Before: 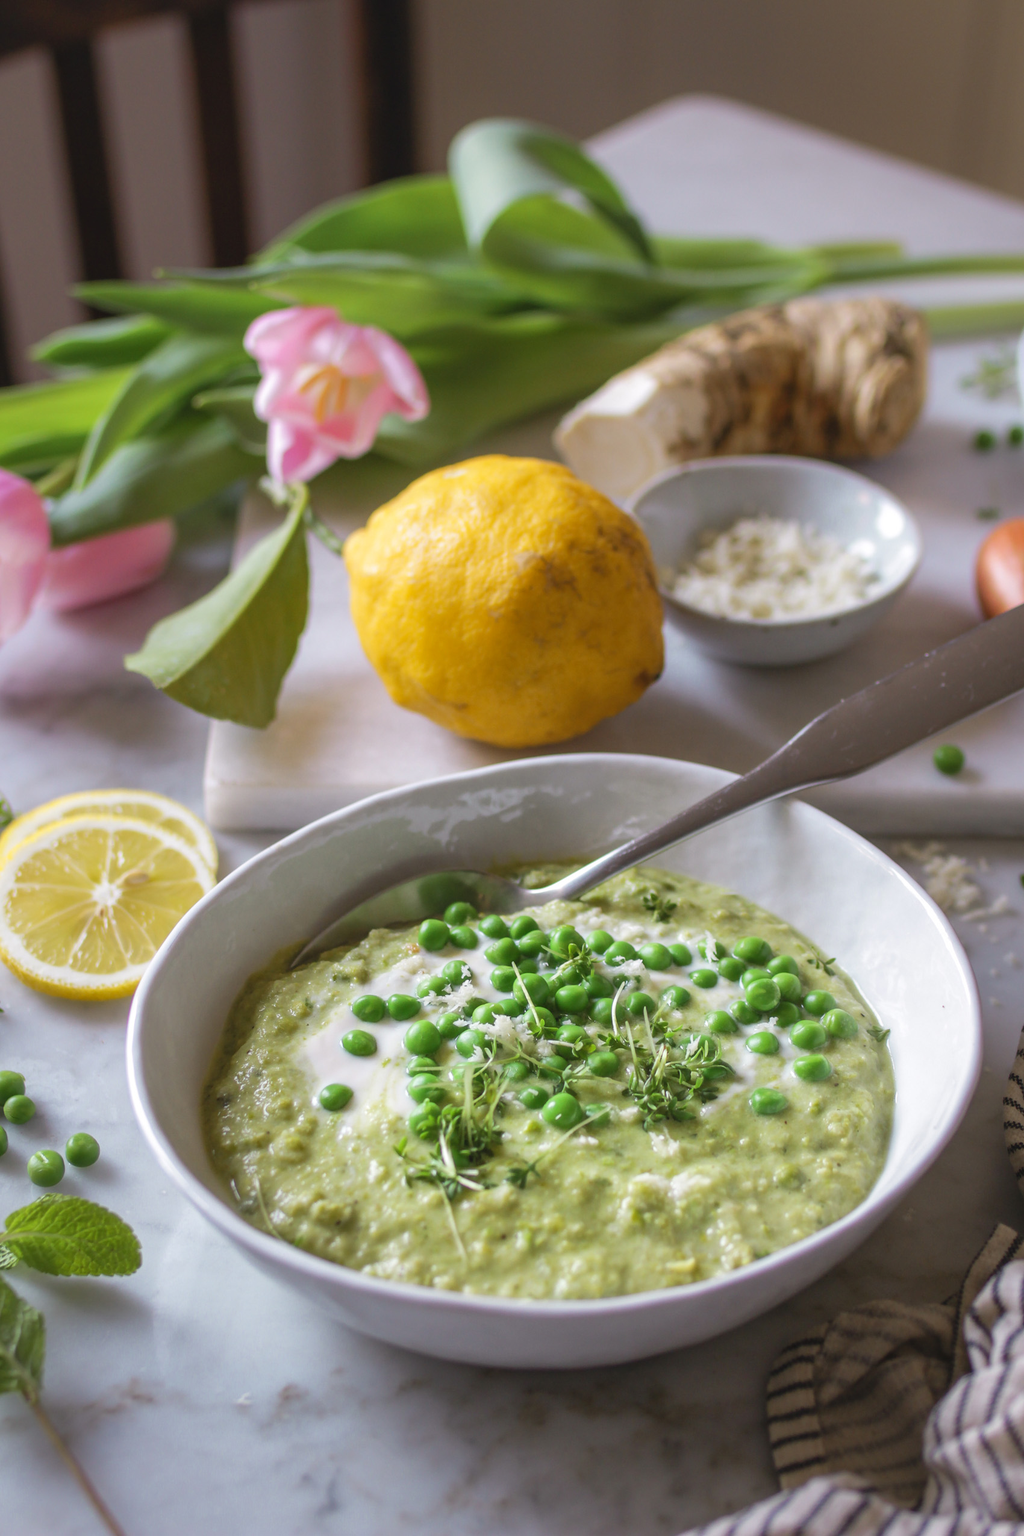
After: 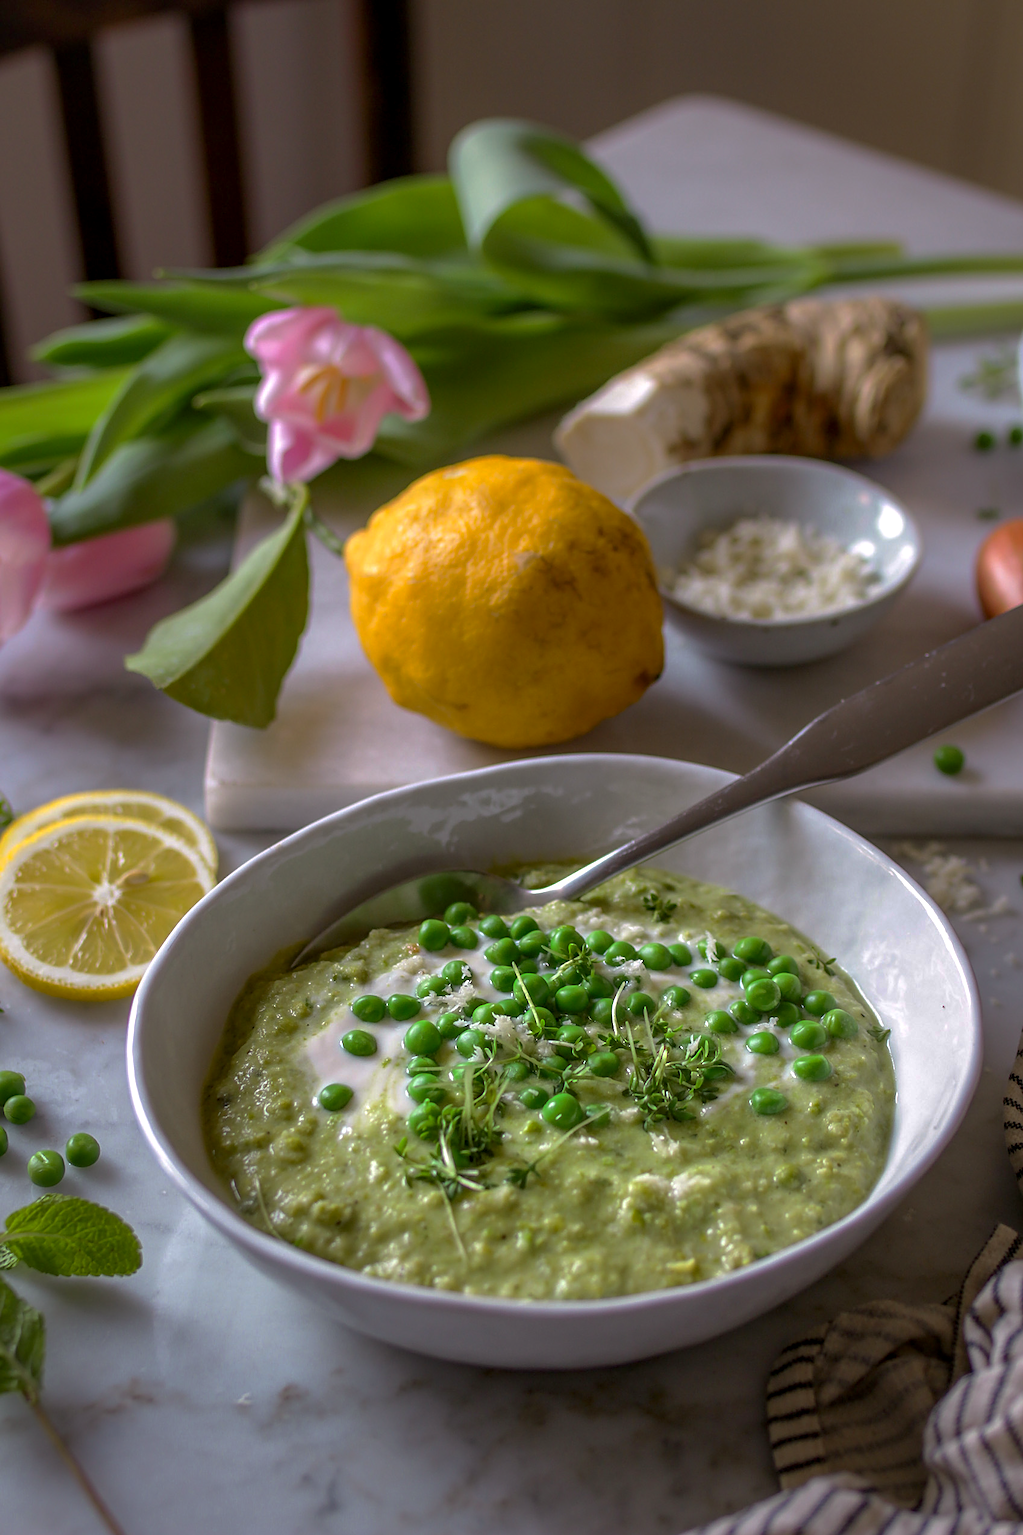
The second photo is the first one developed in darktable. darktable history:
exposure: black level correction 0.004, exposure 0.017 EV, compensate exposure bias true, compensate highlight preservation false
base curve: curves: ch0 [(0, 0) (0.826, 0.587) (1, 1)], preserve colors none
color correction: highlights a* 0.966, highlights b* 2.87, saturation 1.09
local contrast: on, module defaults
sharpen: on, module defaults
contrast brightness saturation: contrast 0.044, saturation 0.152
tone curve: color space Lab, independent channels, preserve colors none
